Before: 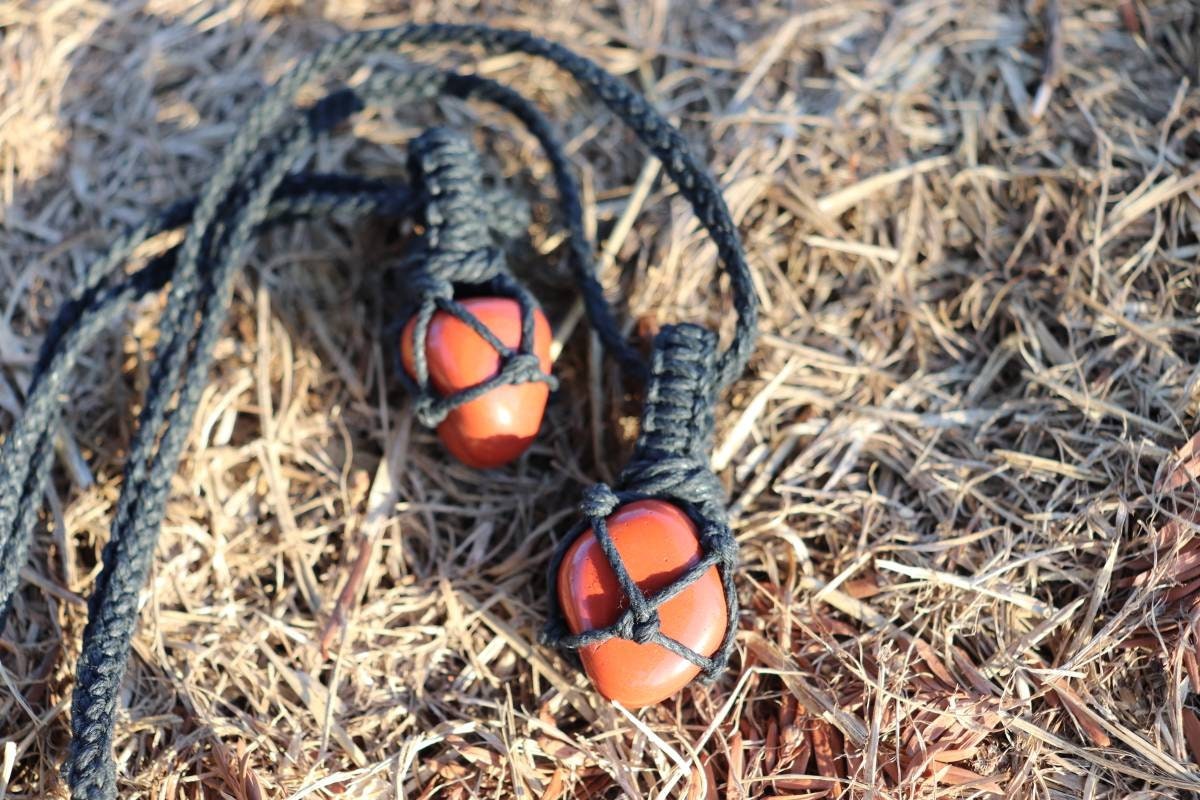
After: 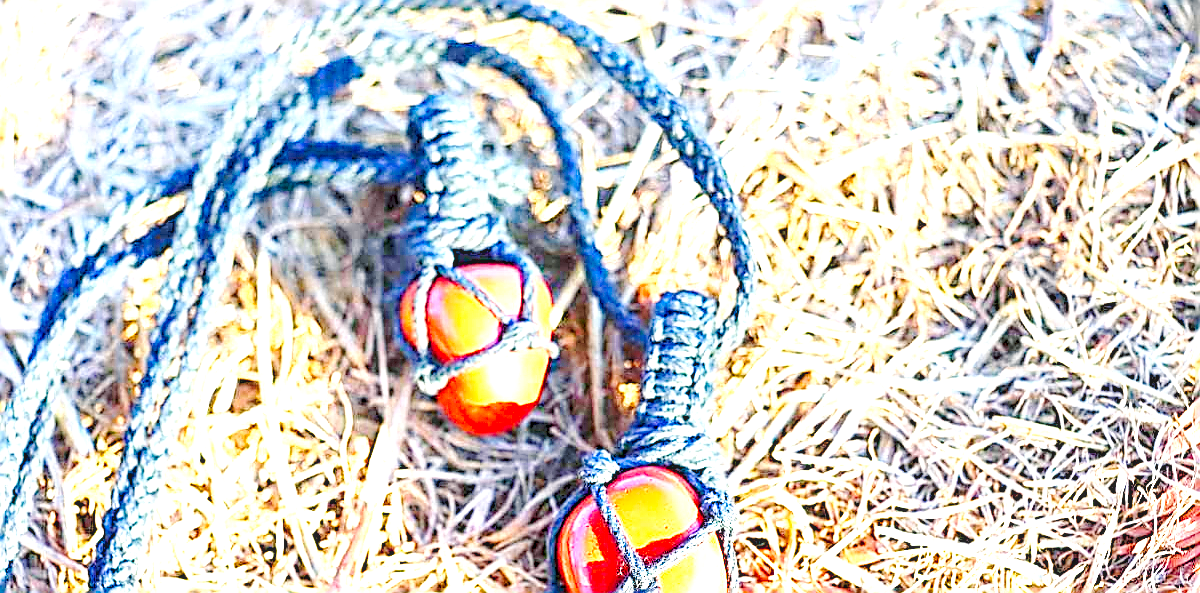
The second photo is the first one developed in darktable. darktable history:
base curve: curves: ch0 [(0, 0) (0.028, 0.03) (0.121, 0.232) (0.46, 0.748) (0.859, 0.968) (1, 1)], preserve colors none
crop: top 4.216%, bottom 21.574%
levels: levels [0, 0.435, 0.917]
exposure: black level correction 0.001, exposure 1.635 EV, compensate exposure bias true, compensate highlight preservation false
local contrast: on, module defaults
sharpen: amount 1.995
color balance rgb: shadows lift › chroma 2.898%, shadows lift › hue 242.61°, perceptual saturation grading › global saturation 30.078%, global vibrance 23.746%, contrast -25.136%
